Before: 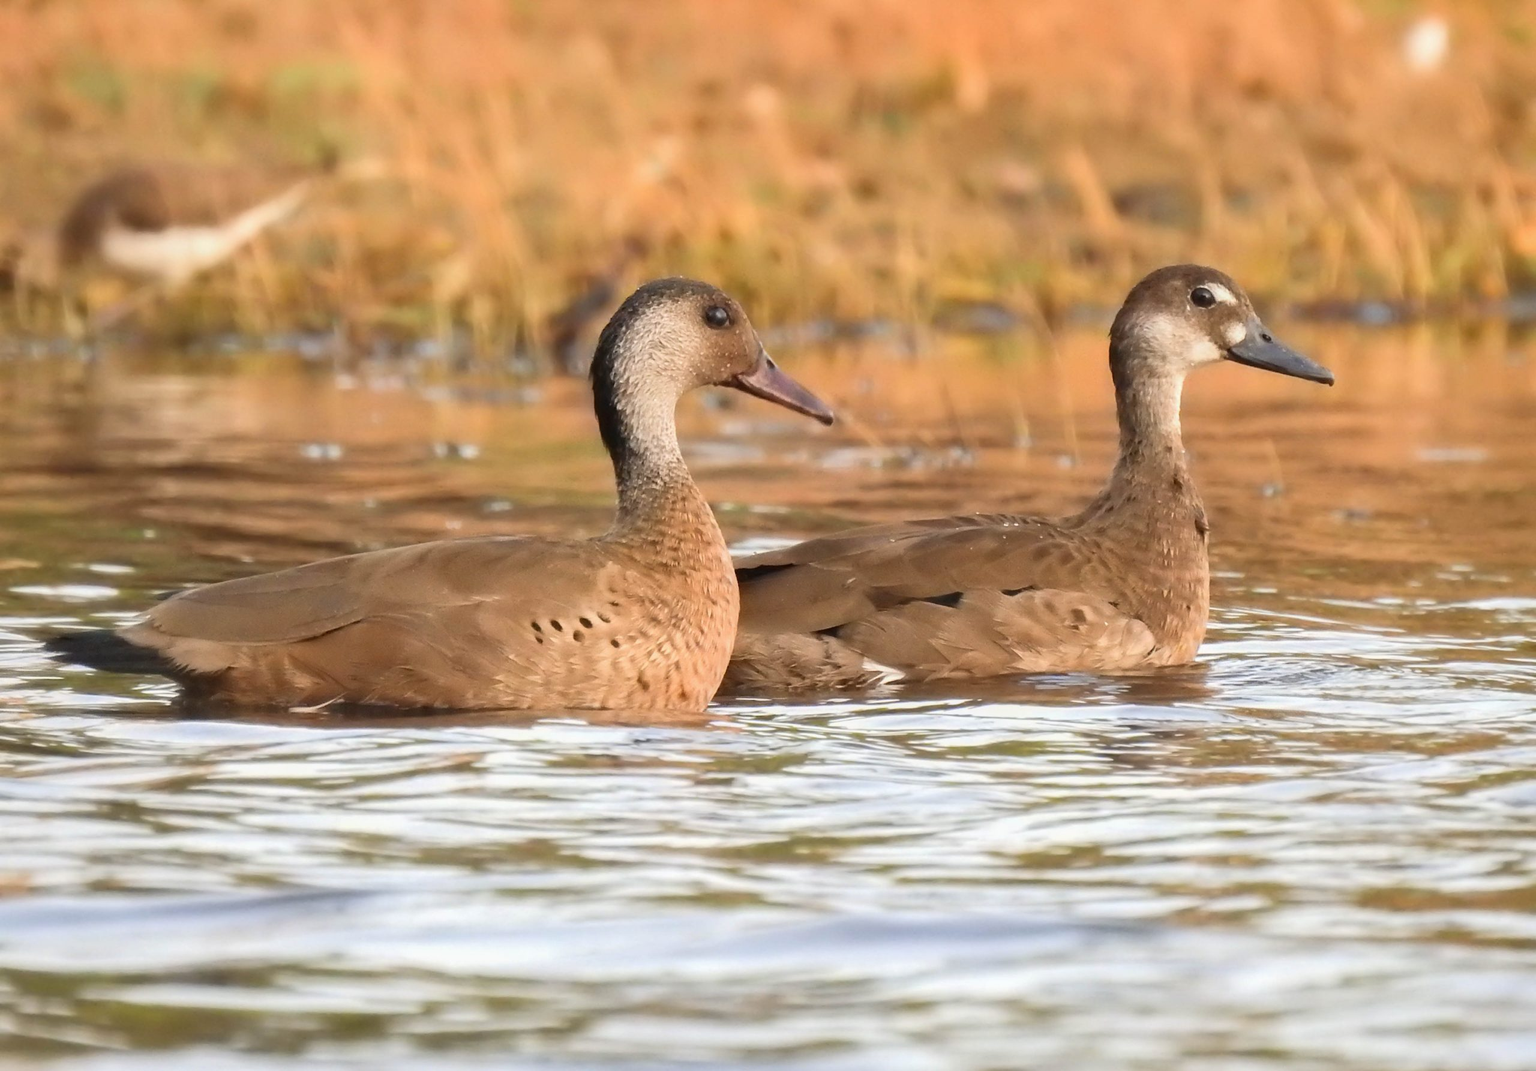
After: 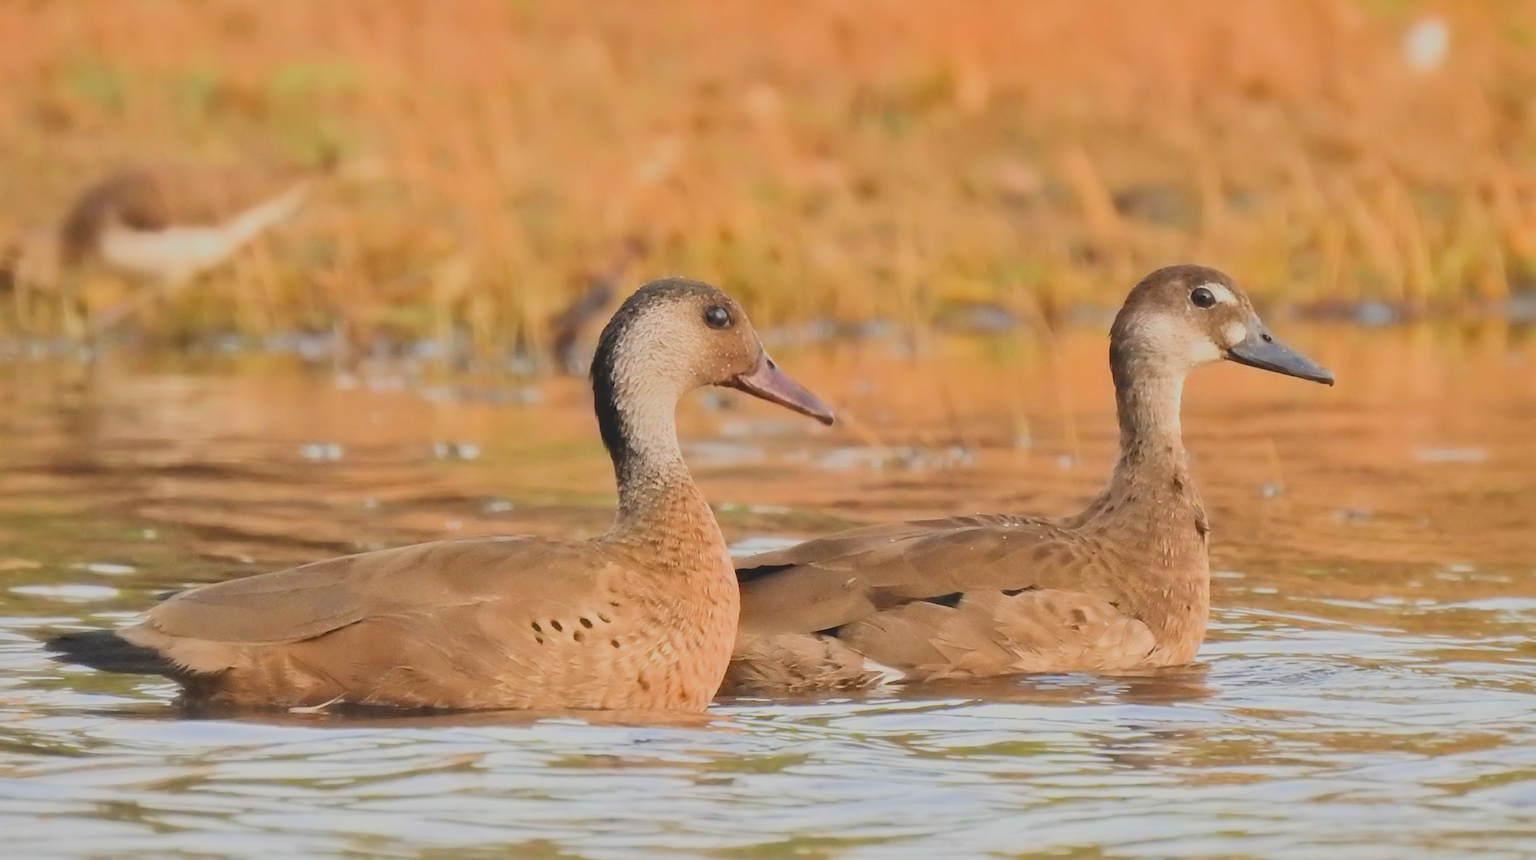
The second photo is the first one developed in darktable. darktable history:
local contrast: mode bilateral grid, contrast 20, coarseness 50, detail 130%, midtone range 0.2
filmic rgb: black relative exposure -7.15 EV, white relative exposure 5.36 EV, hardness 3.02, color science v6 (2022)
exposure: exposure 0.6 EV, compensate highlight preservation false
crop: bottom 19.644%
contrast brightness saturation: contrast -0.28
